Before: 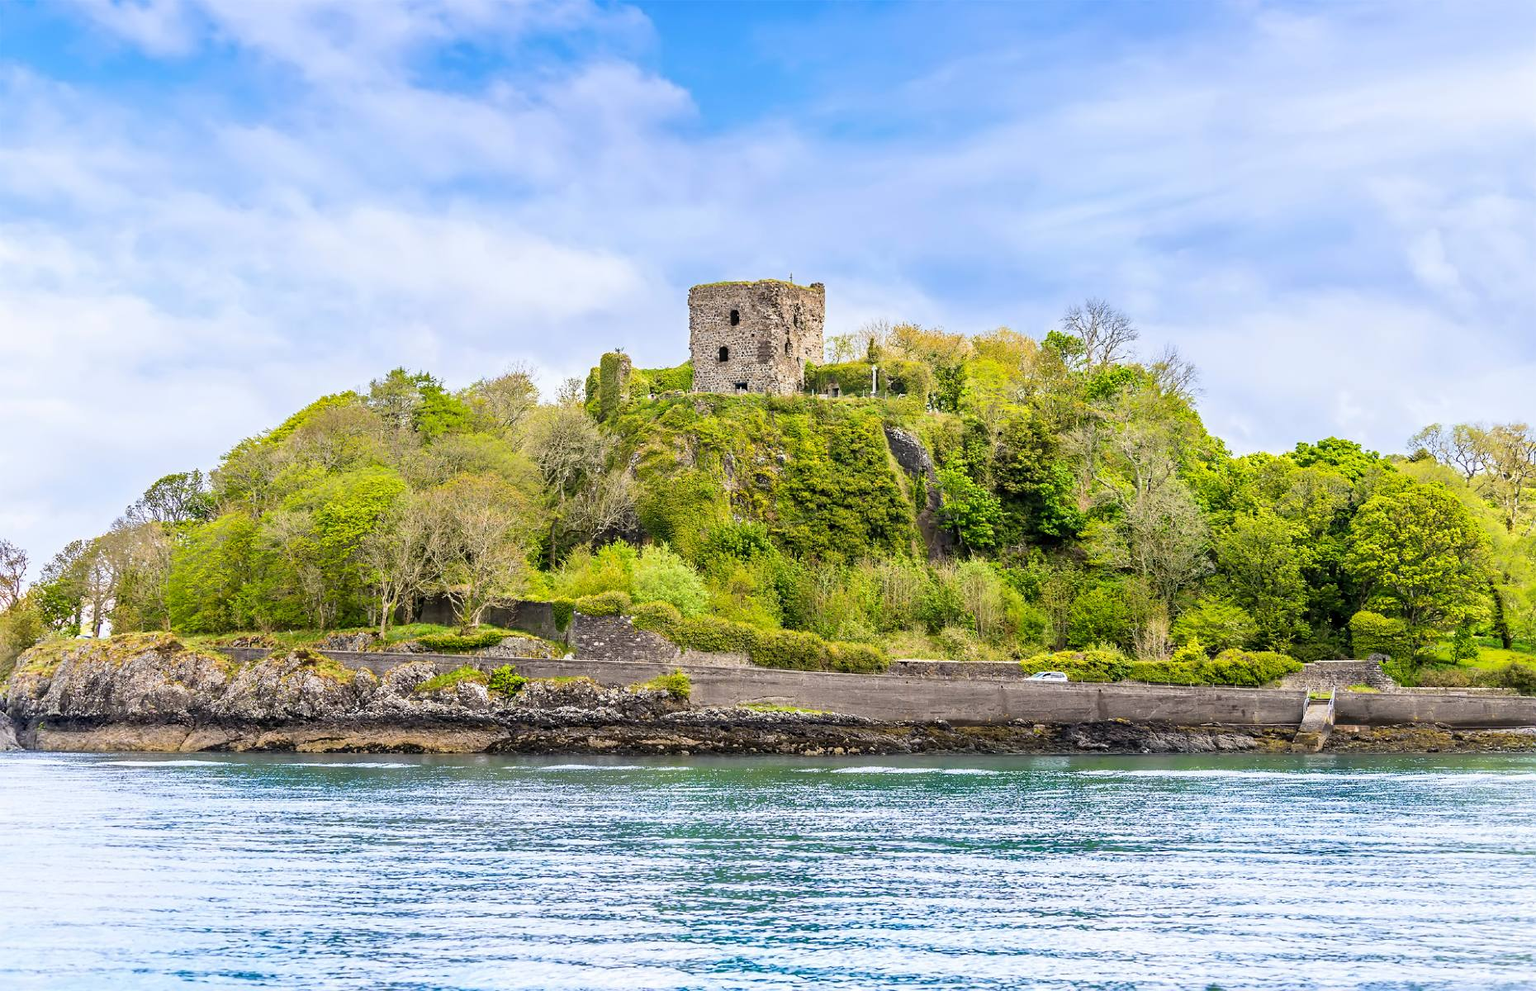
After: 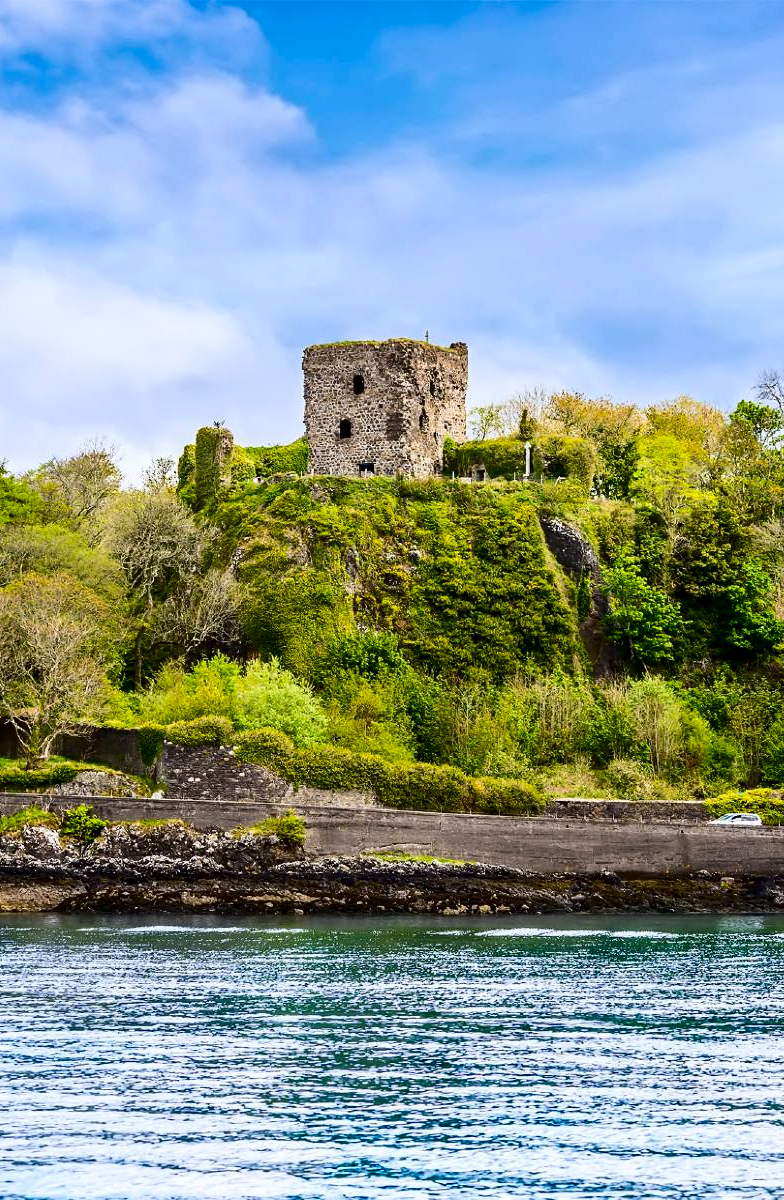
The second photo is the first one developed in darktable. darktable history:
tone equalizer: on, module defaults
contrast brightness saturation: contrast 0.191, brightness -0.239, saturation 0.111
crop: left 28.551%, right 29.298%
